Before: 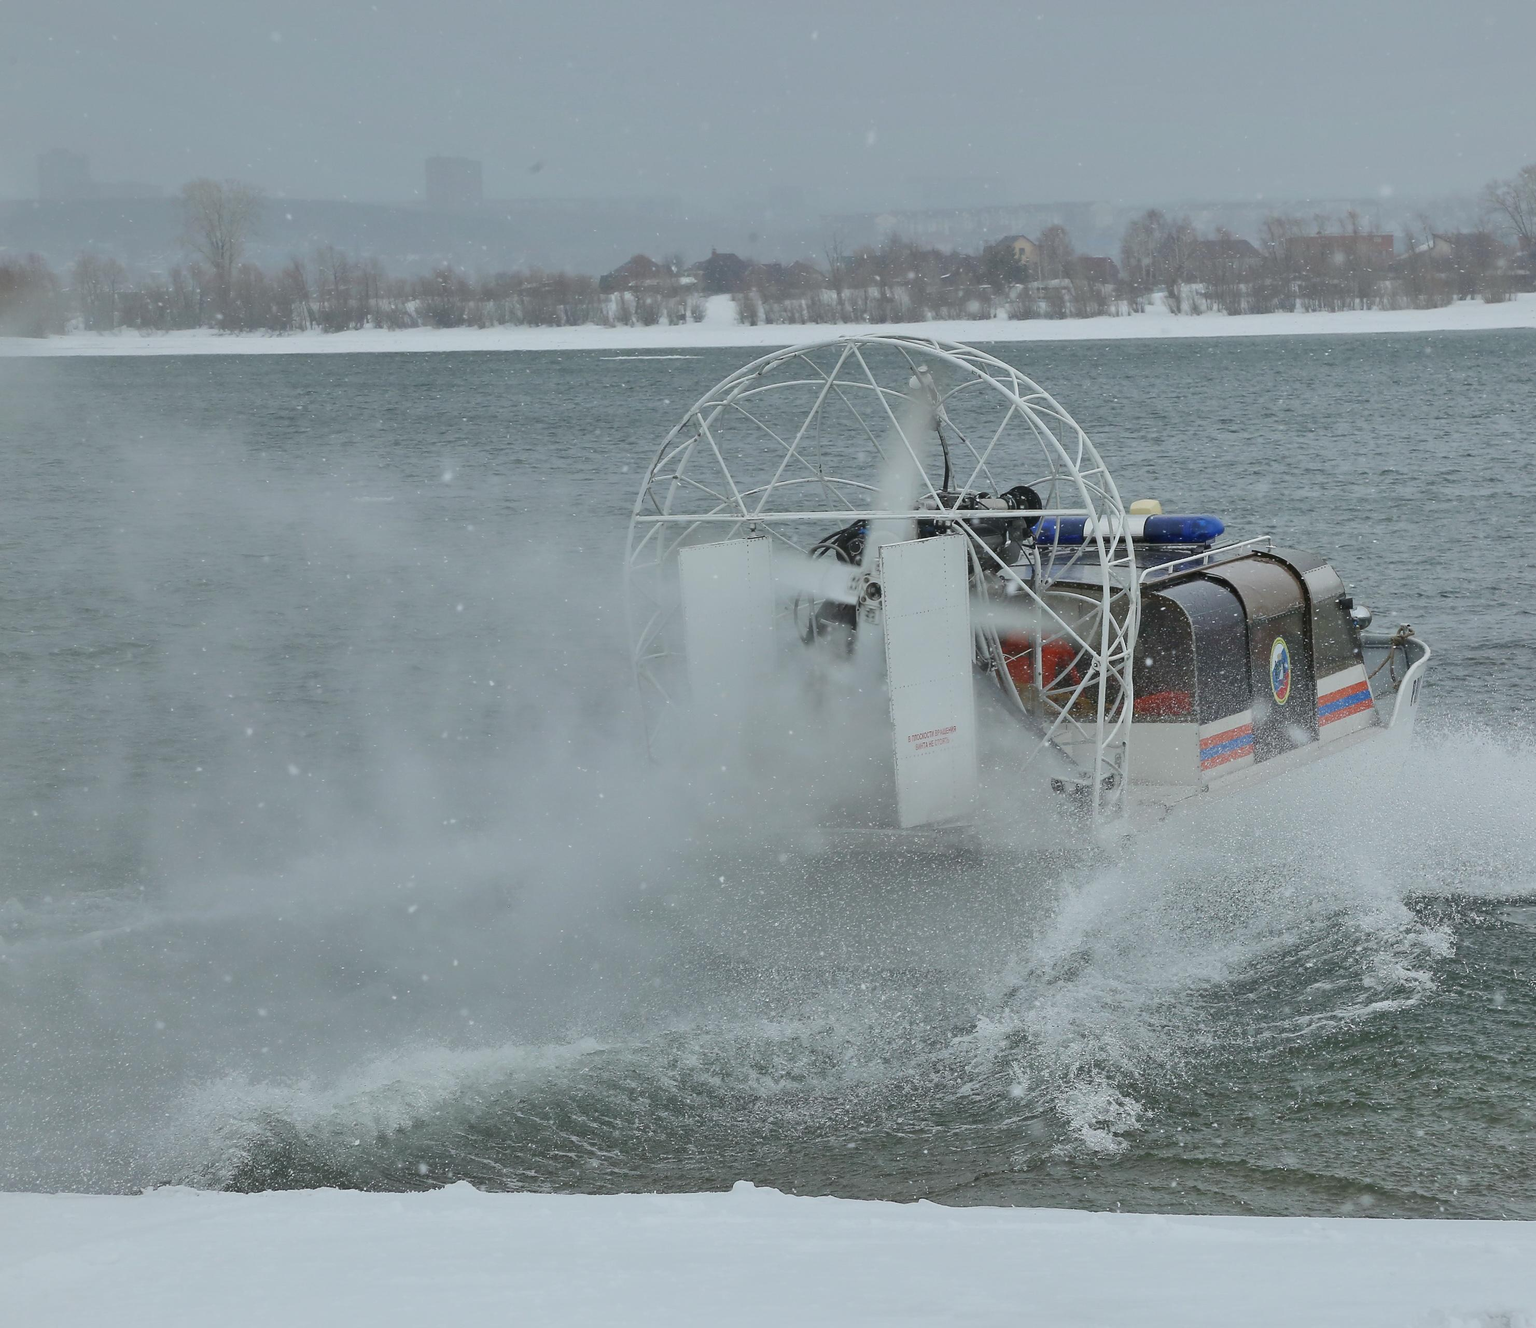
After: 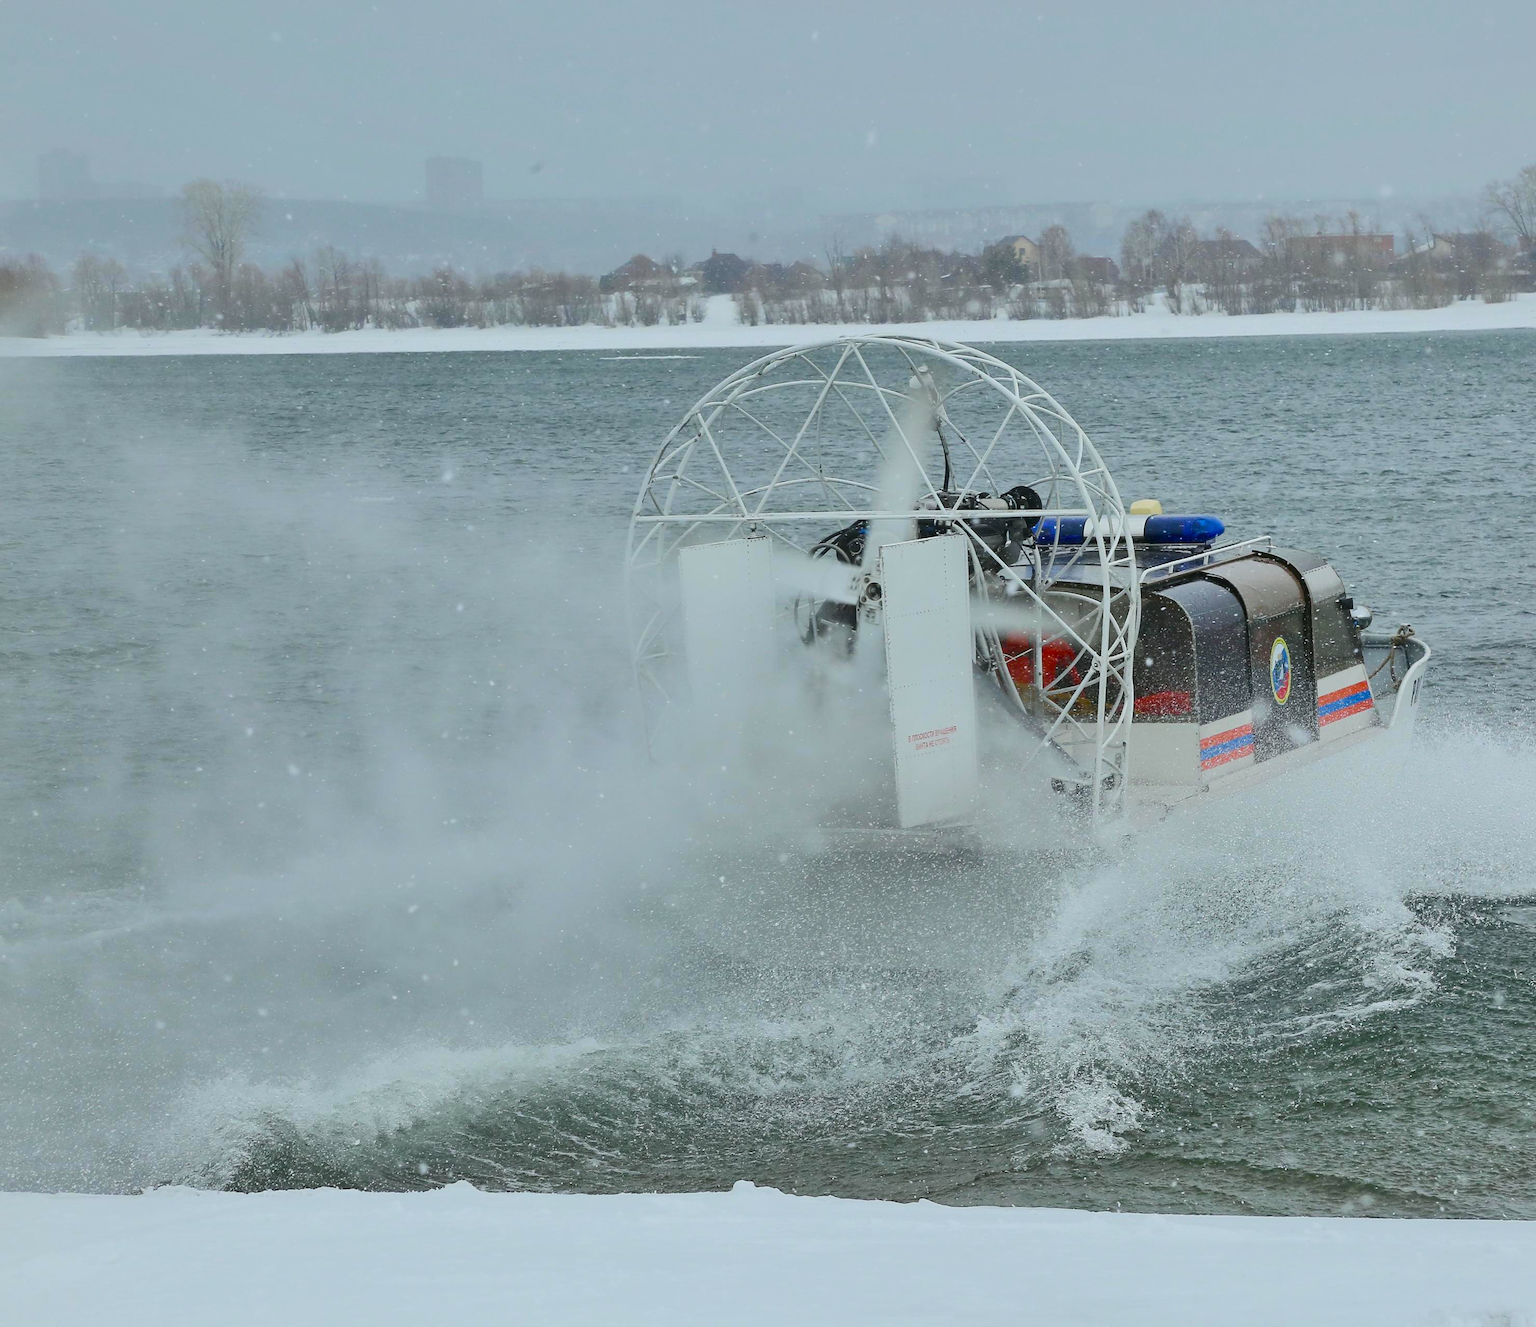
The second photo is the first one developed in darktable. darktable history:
color balance rgb: perceptual saturation grading › global saturation 40%, global vibrance 15%
tone curve: curves: ch0 [(0, 0.01) (0.037, 0.032) (0.131, 0.108) (0.275, 0.256) (0.483, 0.512) (0.61, 0.665) (0.696, 0.742) (0.792, 0.819) (0.911, 0.925) (0.997, 0.995)]; ch1 [(0, 0) (0.301, 0.3) (0.423, 0.421) (0.492, 0.488) (0.507, 0.503) (0.53, 0.532) (0.573, 0.586) (0.683, 0.702) (0.746, 0.77) (1, 1)]; ch2 [(0, 0) (0.246, 0.233) (0.36, 0.352) (0.415, 0.415) (0.485, 0.487) (0.502, 0.504) (0.525, 0.518) (0.539, 0.539) (0.587, 0.594) (0.636, 0.652) (0.711, 0.729) (0.845, 0.855) (0.998, 0.977)], color space Lab, independent channels, preserve colors none
